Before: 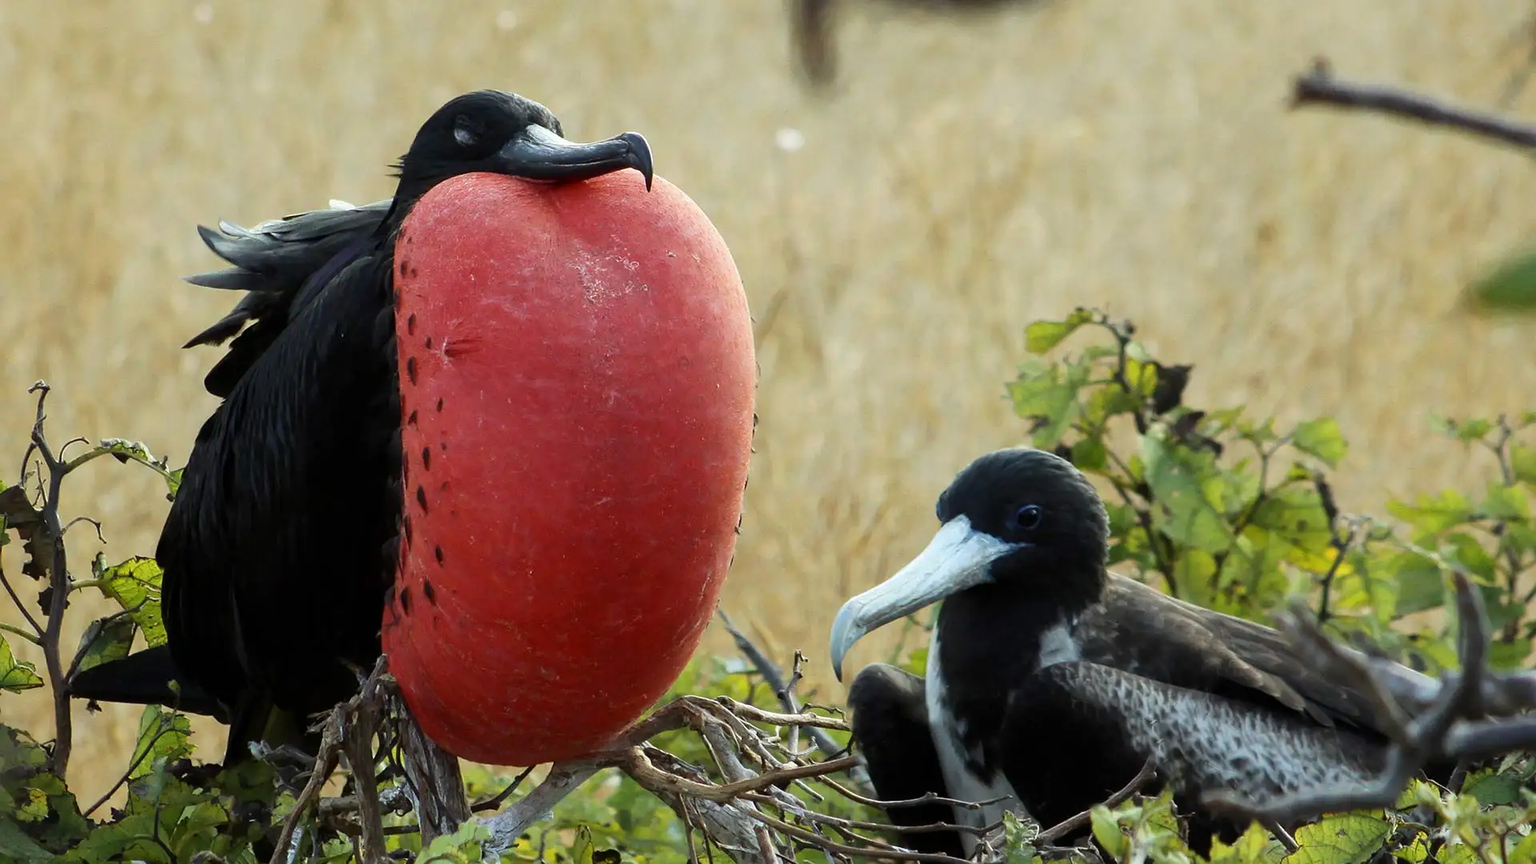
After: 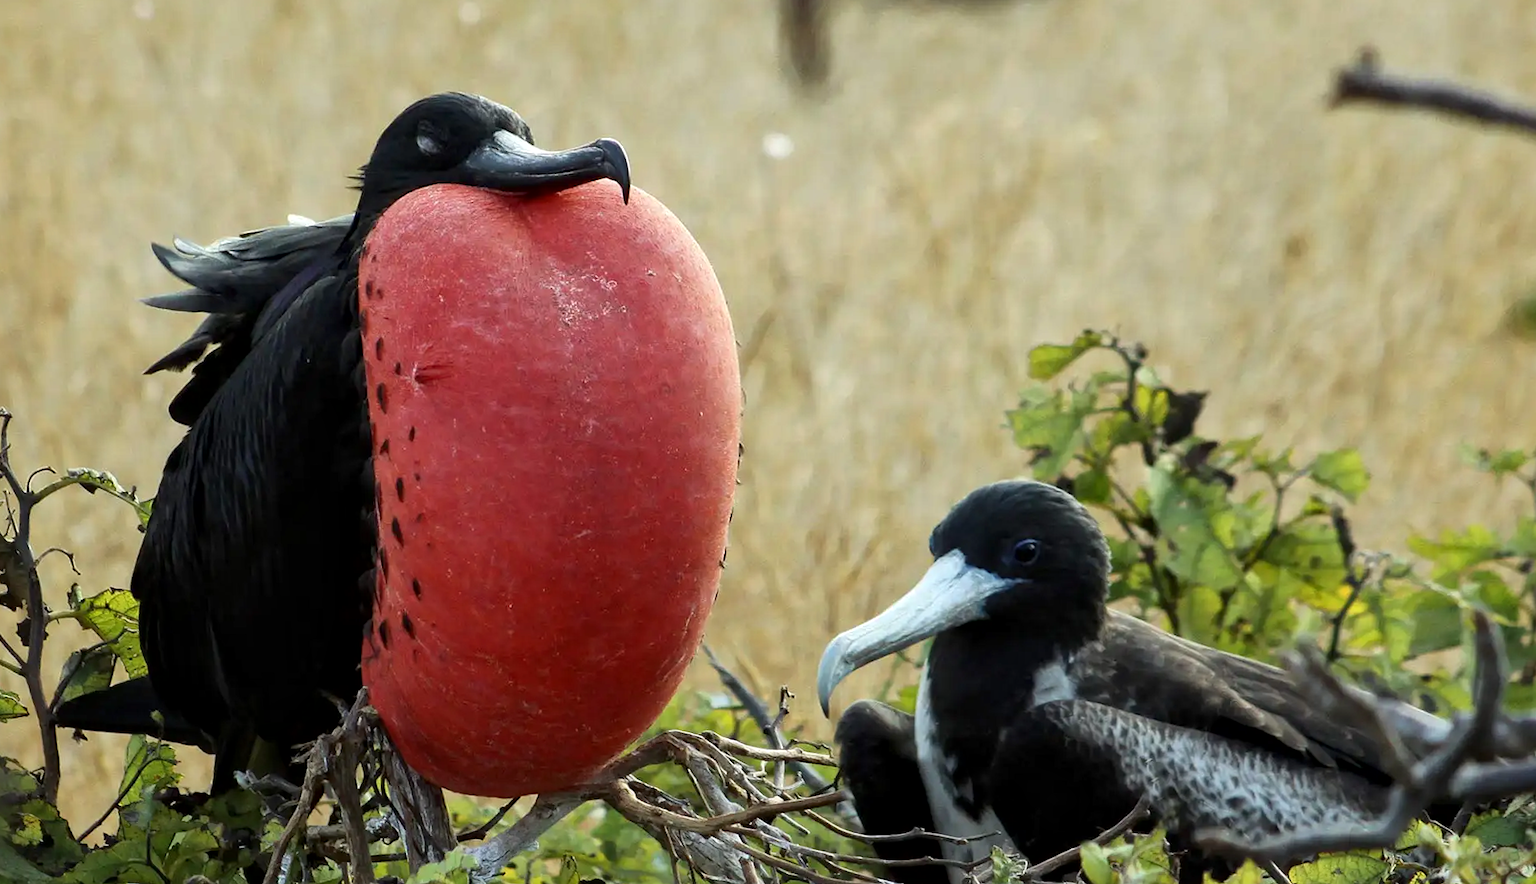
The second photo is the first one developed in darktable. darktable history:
local contrast: mode bilateral grid, contrast 30, coarseness 25, midtone range 0.2
rotate and perspective: rotation 0.074°, lens shift (vertical) 0.096, lens shift (horizontal) -0.041, crop left 0.043, crop right 0.952, crop top 0.024, crop bottom 0.979
